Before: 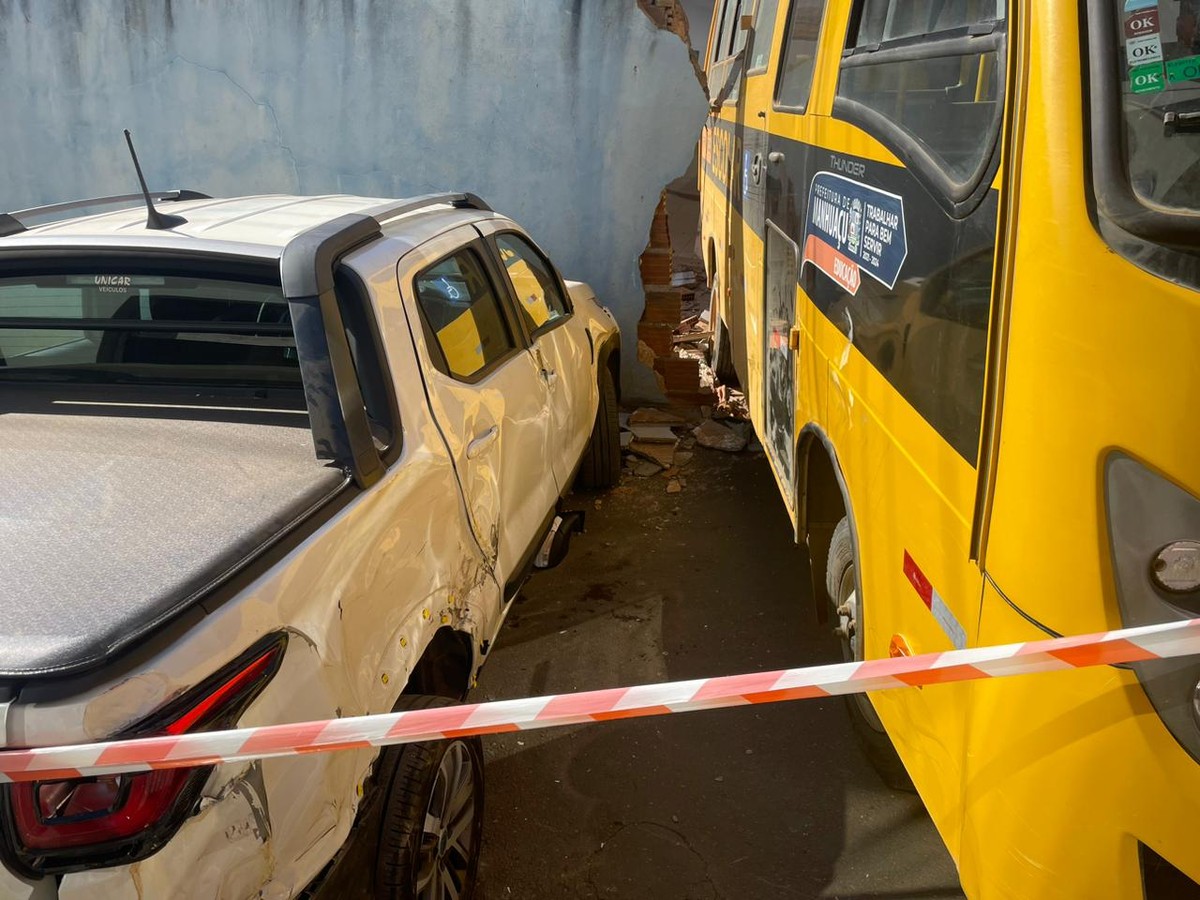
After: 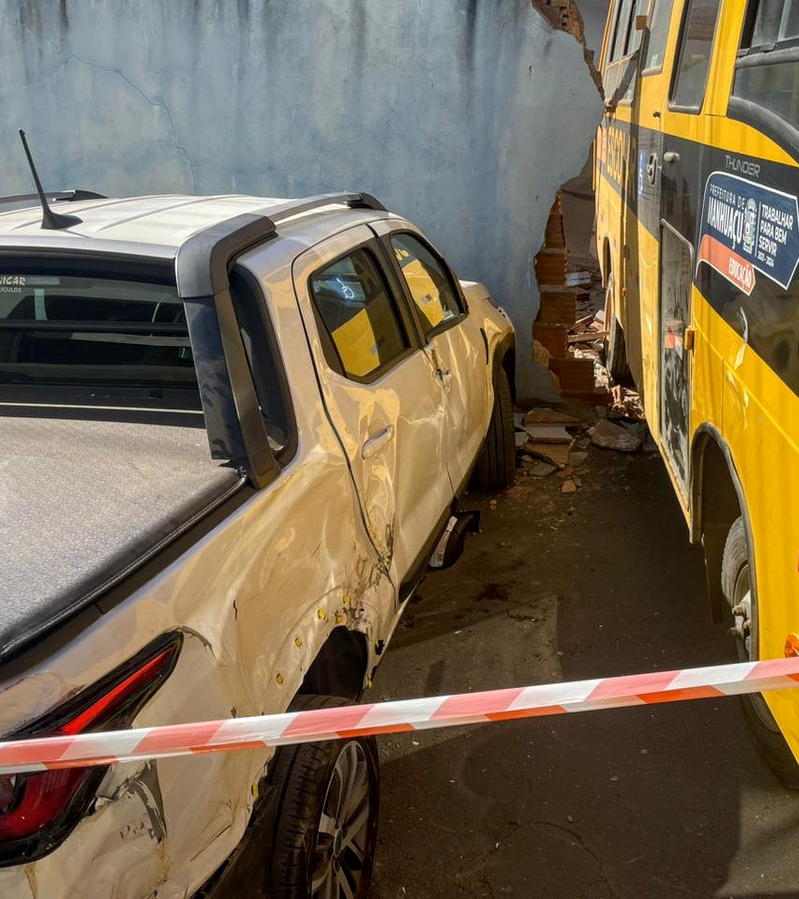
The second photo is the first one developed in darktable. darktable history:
crop and rotate: left 8.786%, right 24.548%
local contrast: on, module defaults
